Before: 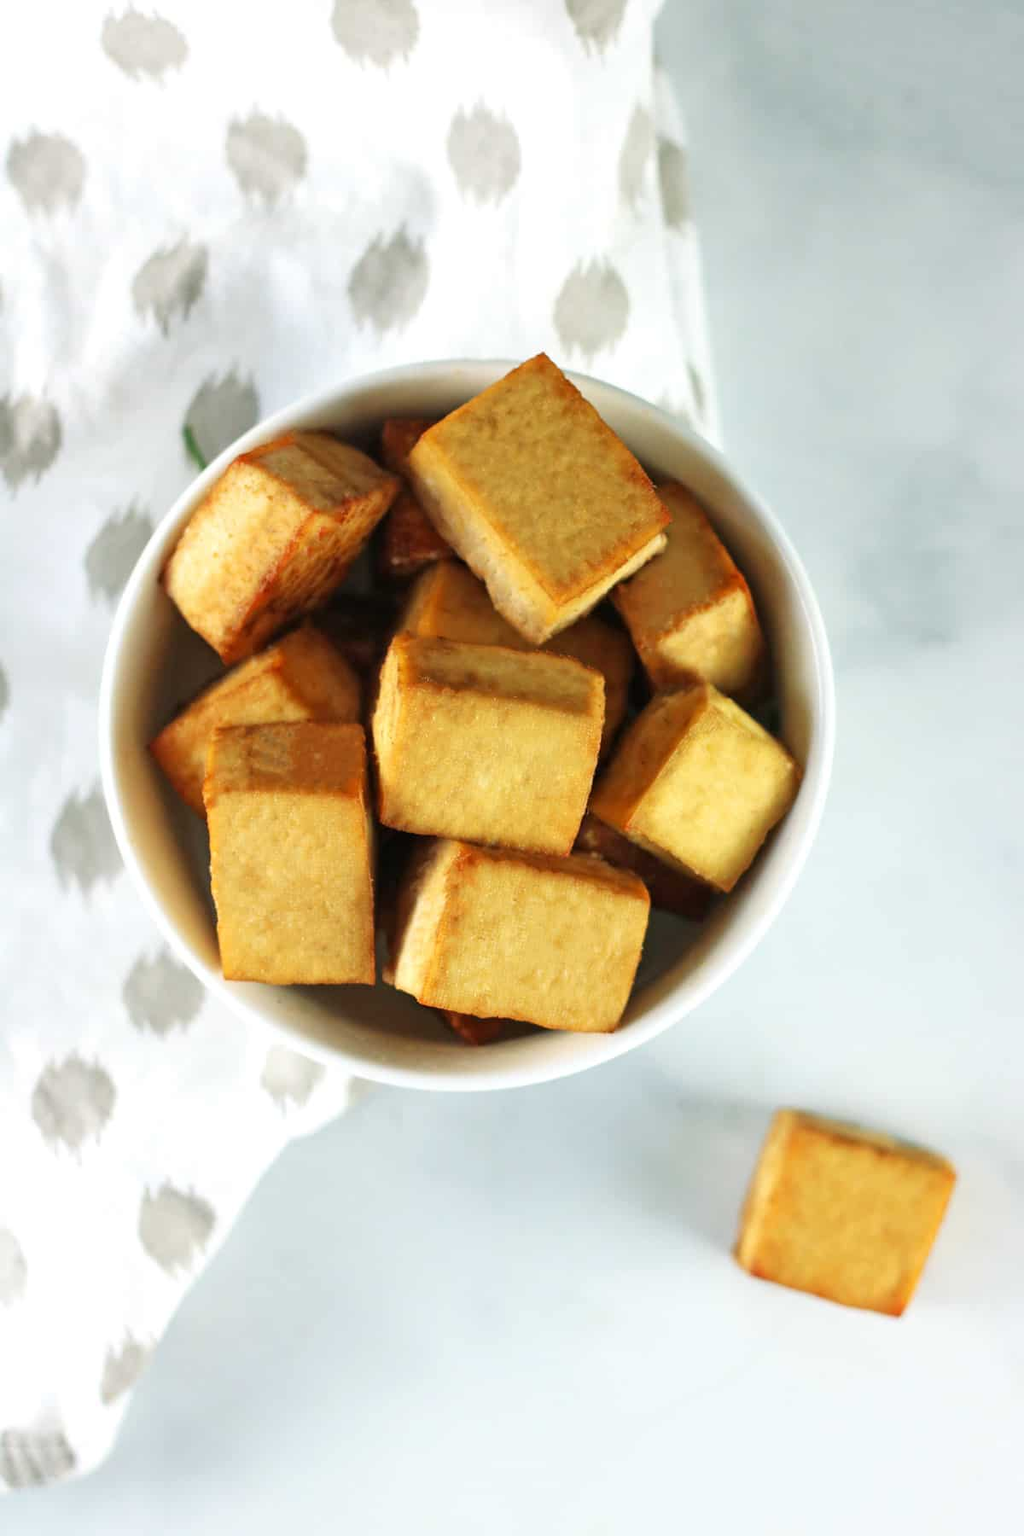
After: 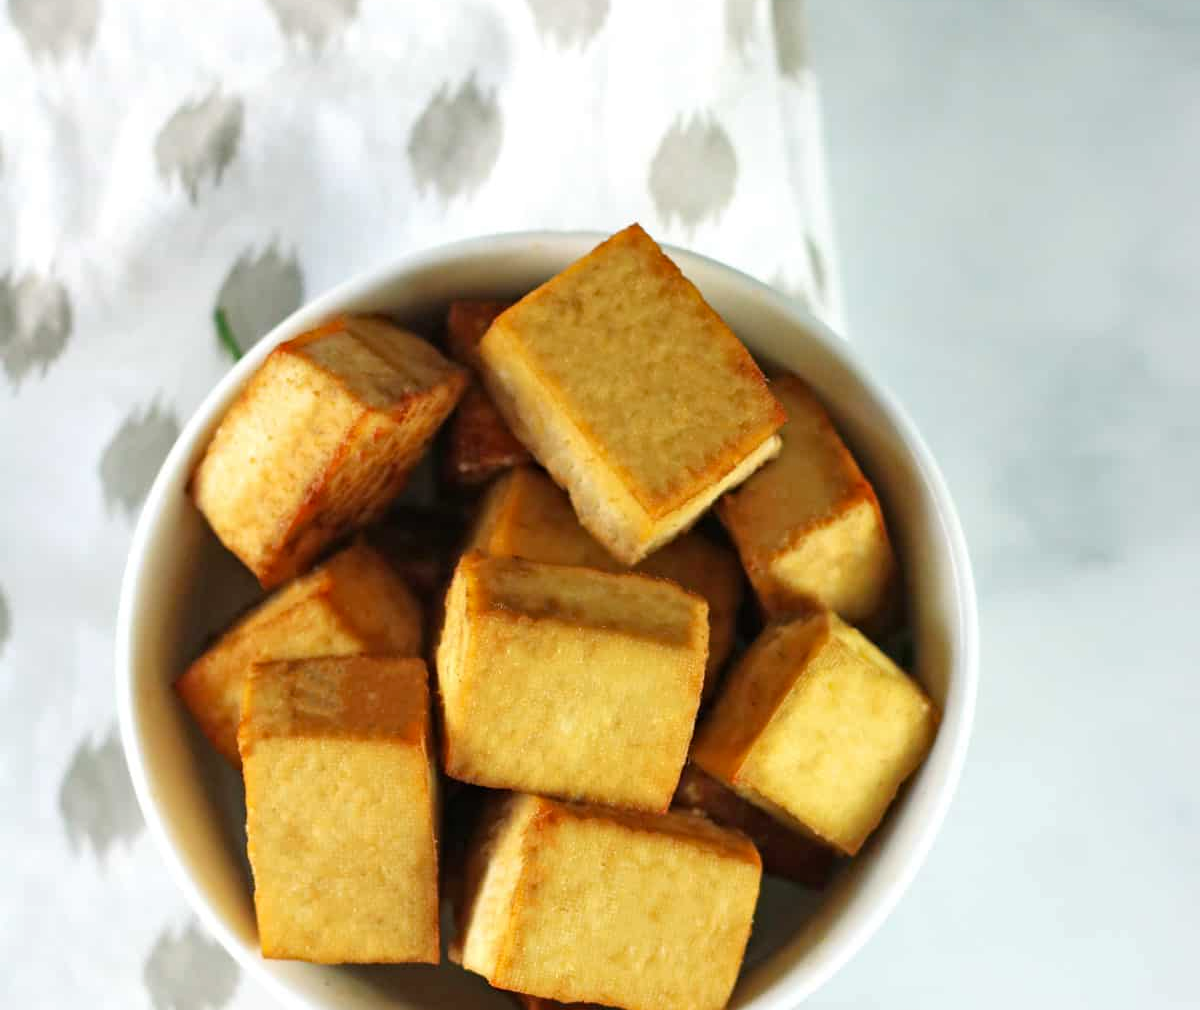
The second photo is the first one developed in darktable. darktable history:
haze removal: compatibility mode true, adaptive false
crop and rotate: top 10.605%, bottom 33.274%
